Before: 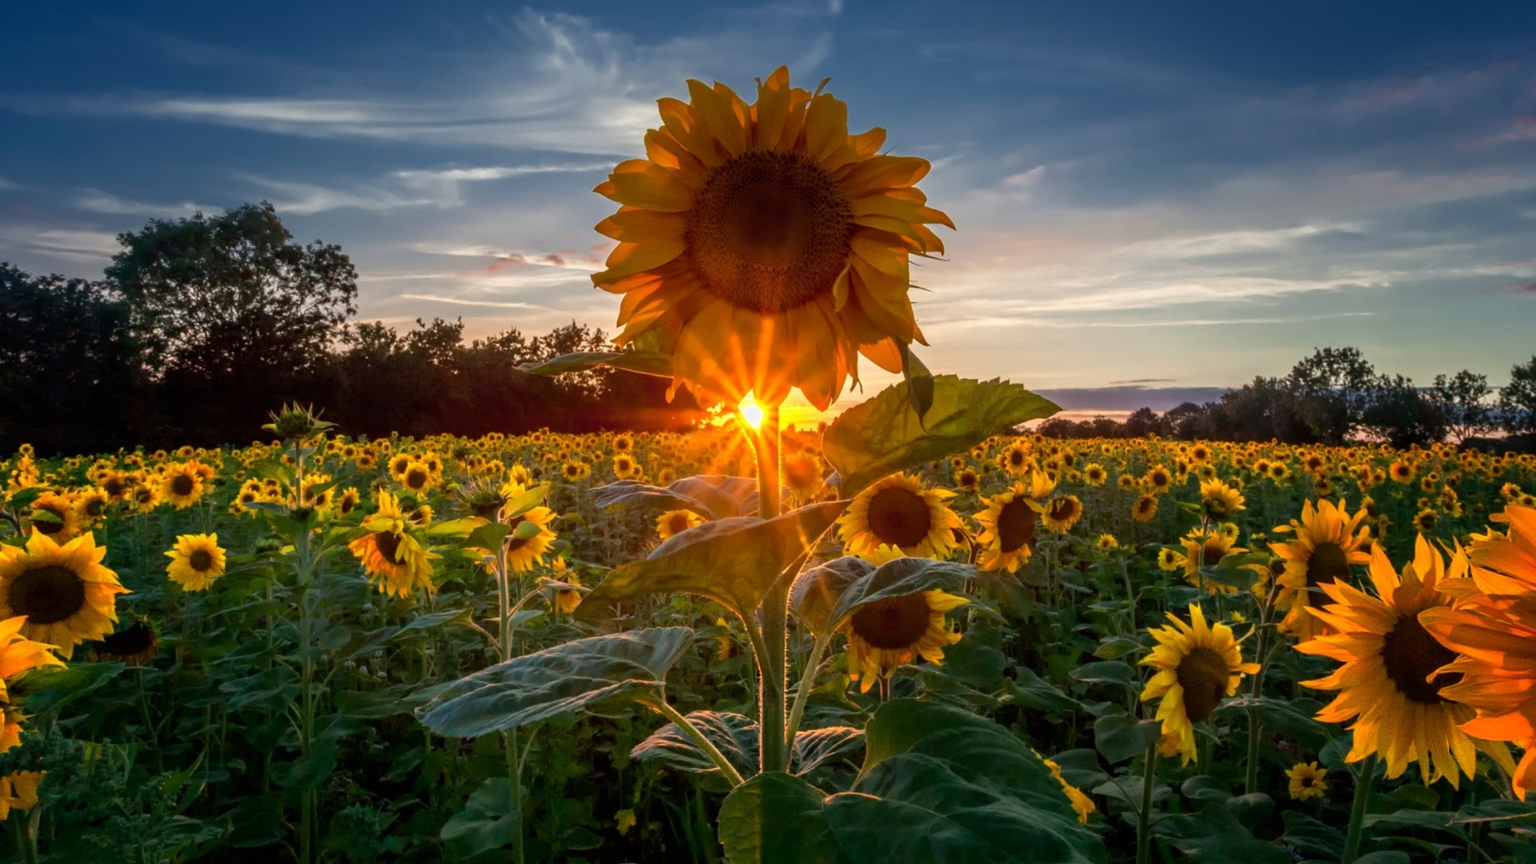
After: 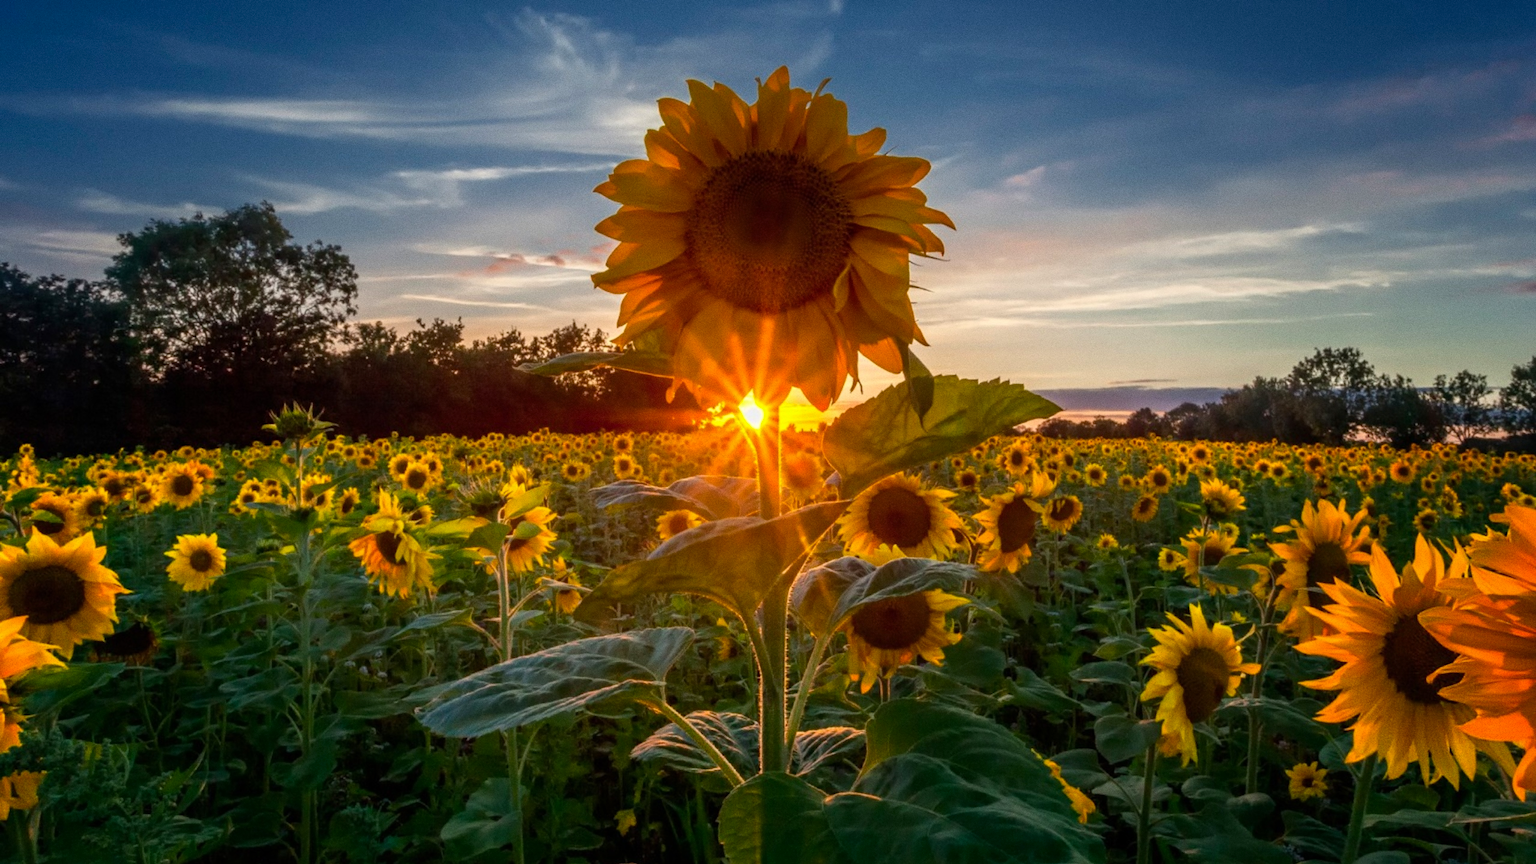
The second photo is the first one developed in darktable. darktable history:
color balance rgb: perceptual saturation grading › global saturation 10%, global vibrance 10%
grain: coarseness 0.09 ISO
